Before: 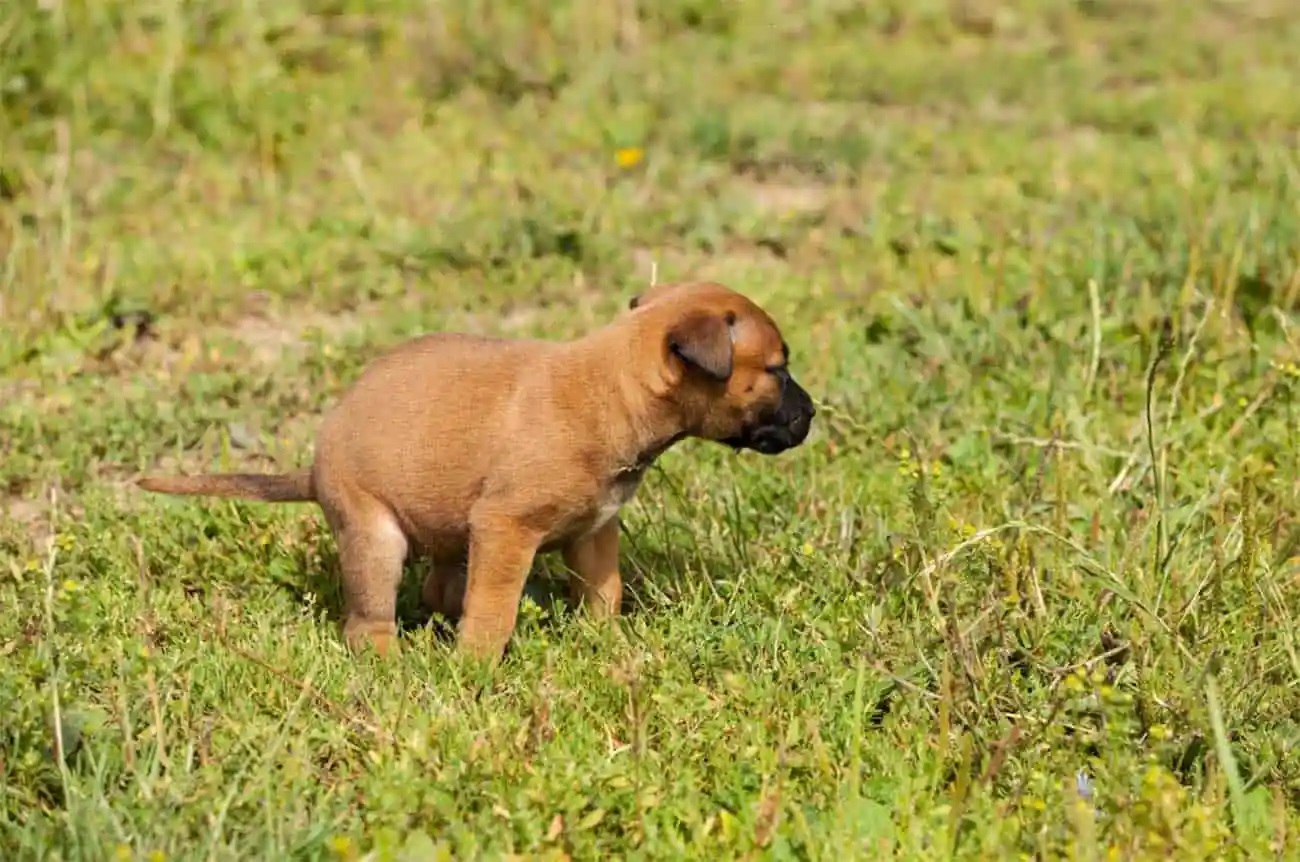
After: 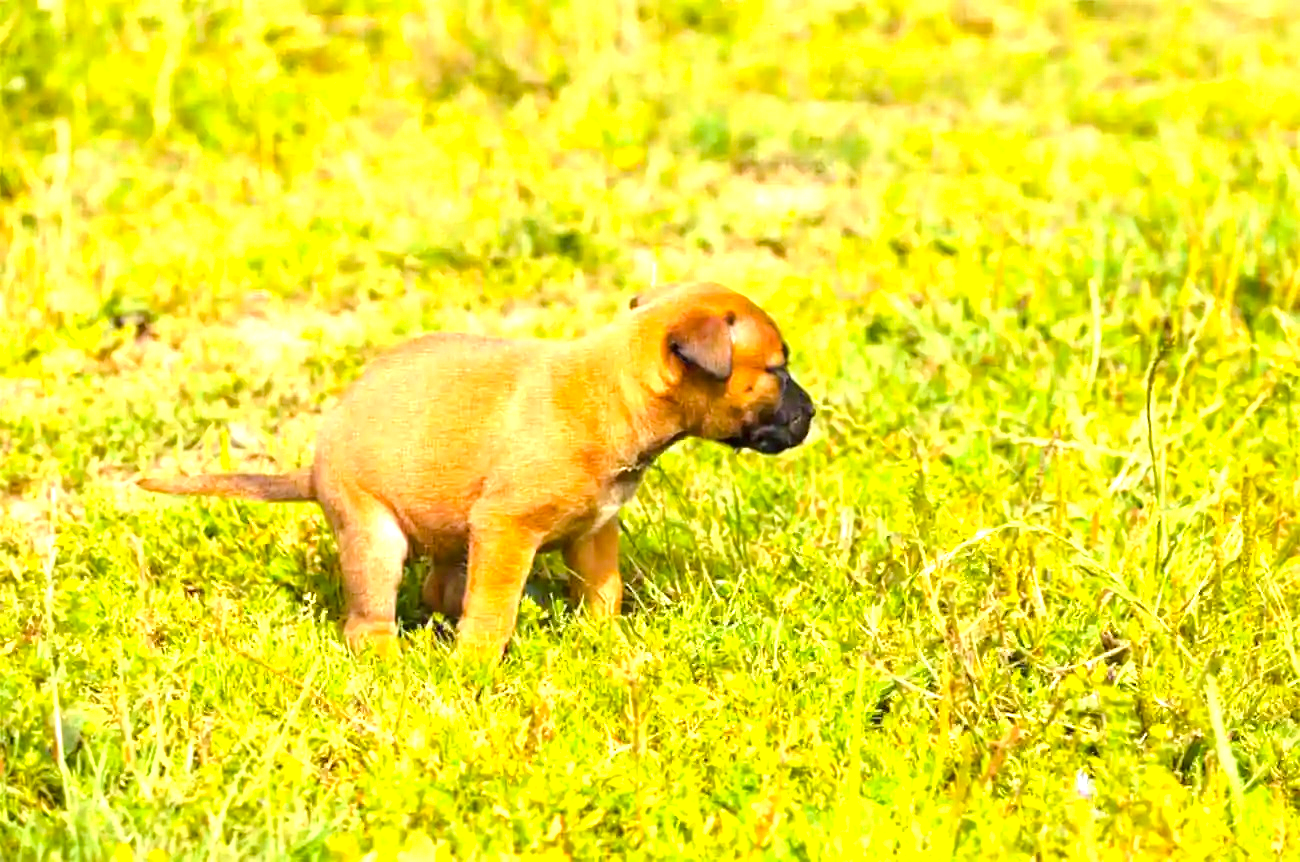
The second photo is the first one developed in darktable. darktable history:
color balance rgb: perceptual saturation grading › global saturation 25%, perceptual brilliance grading › mid-tones 10%, perceptual brilliance grading › shadows 15%, global vibrance 20%
exposure: black level correction 0, exposure 1.388 EV, compensate exposure bias true, compensate highlight preservation false
